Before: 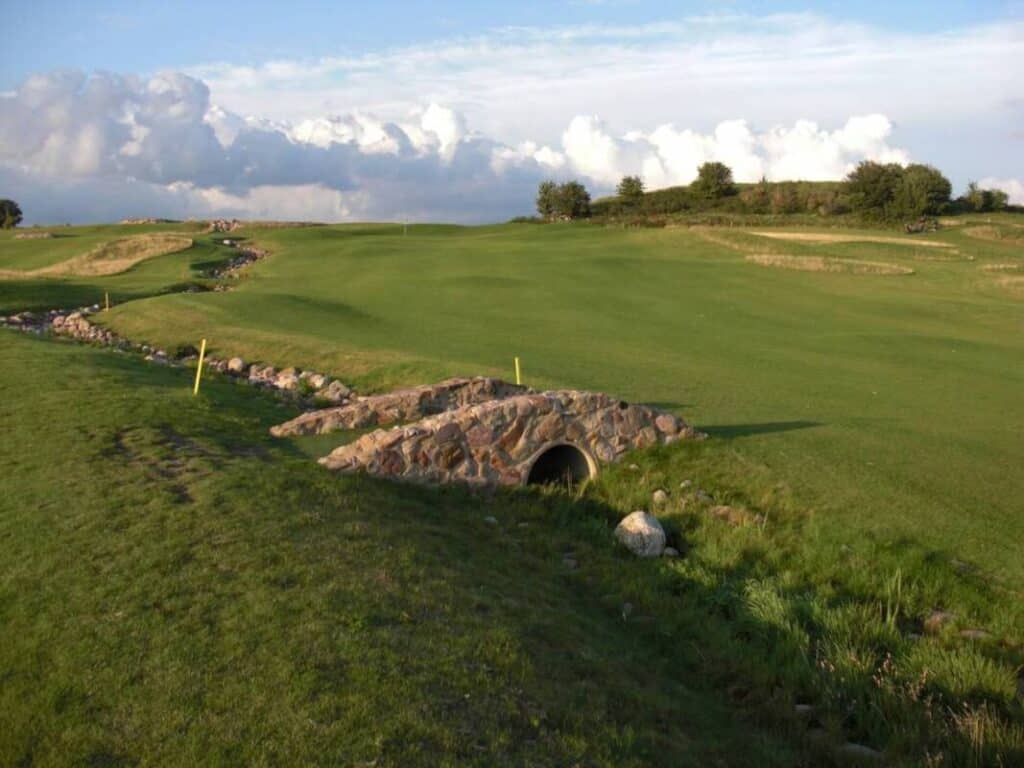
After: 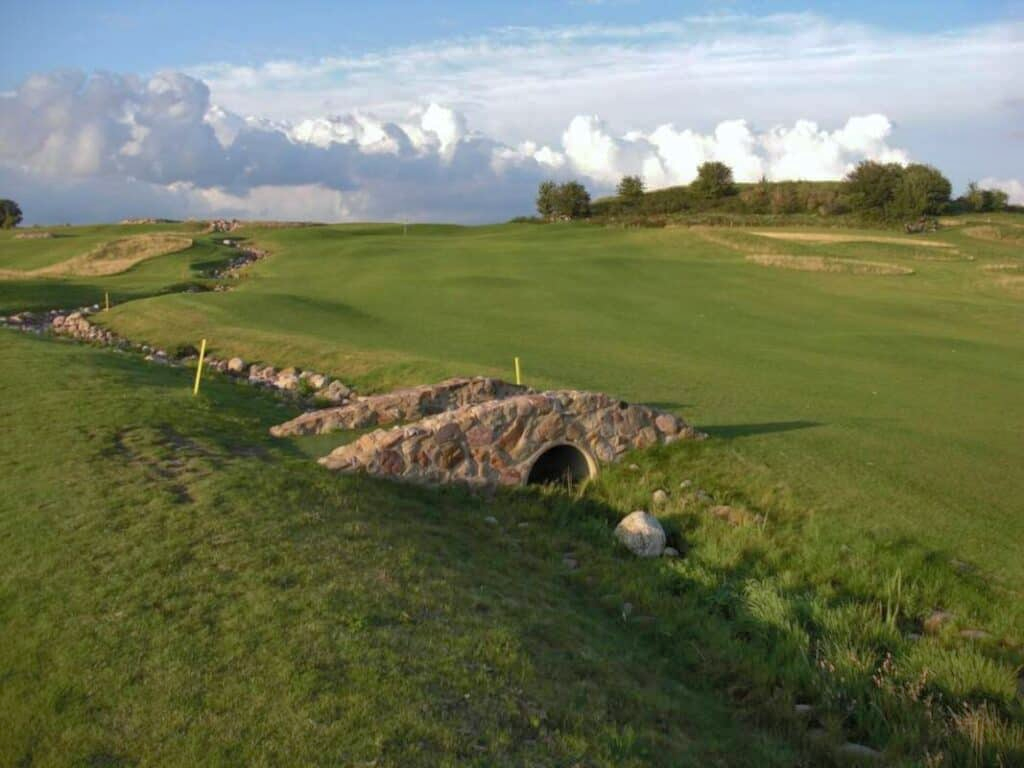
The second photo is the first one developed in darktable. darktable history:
shadows and highlights: on, module defaults
white balance: red 0.986, blue 1.01
